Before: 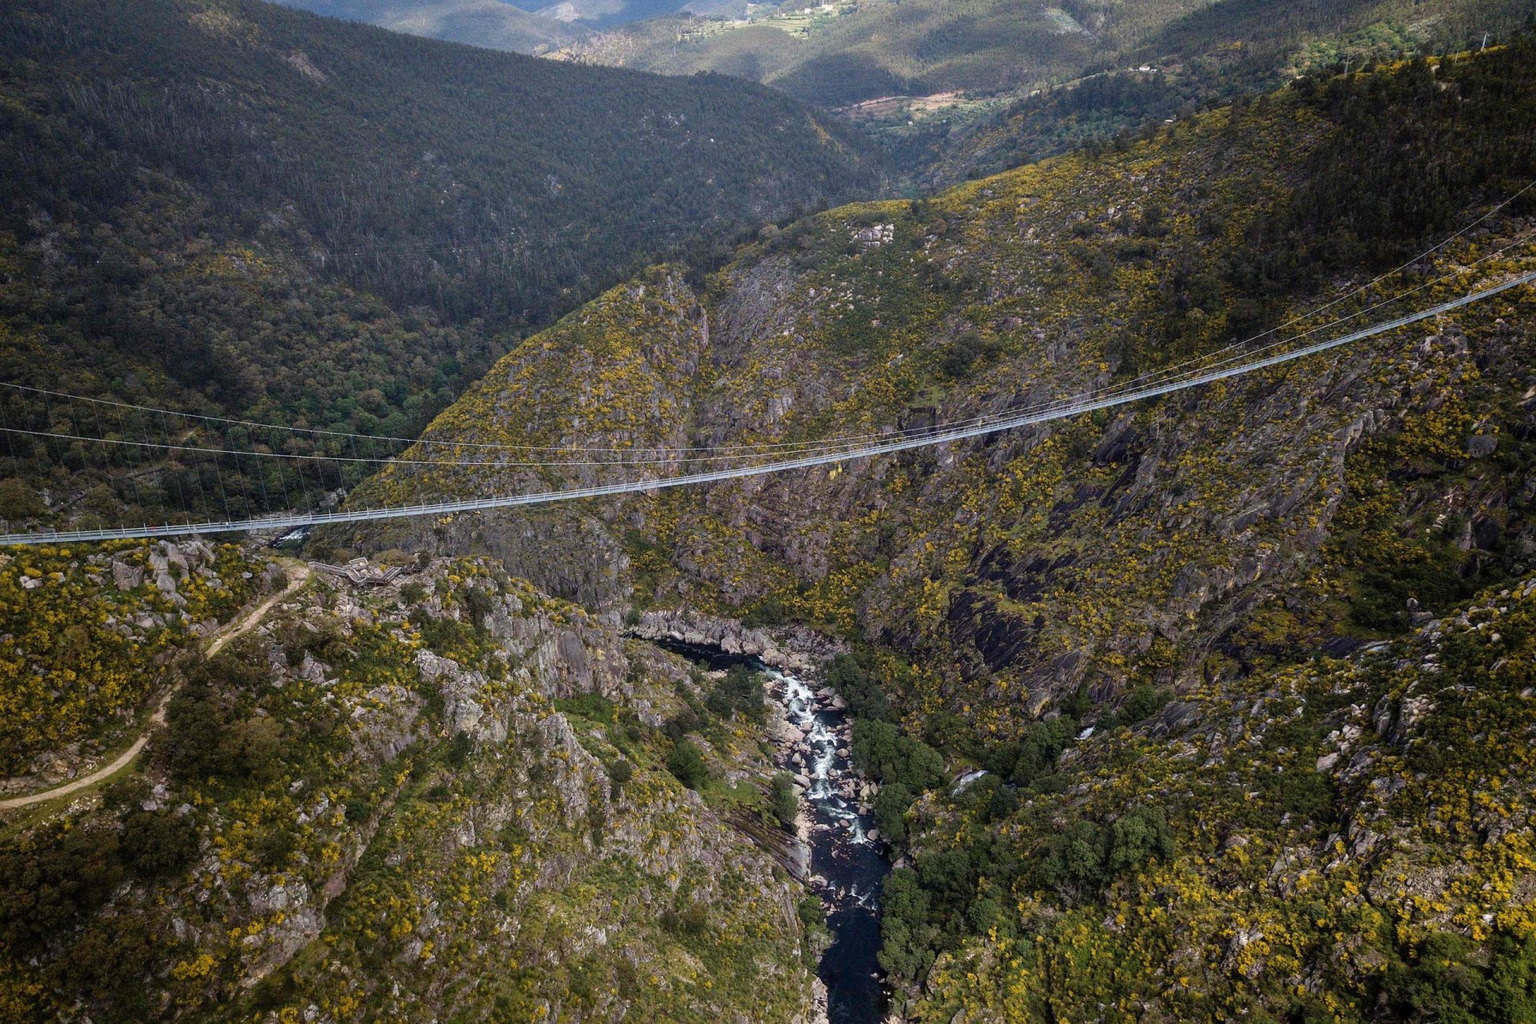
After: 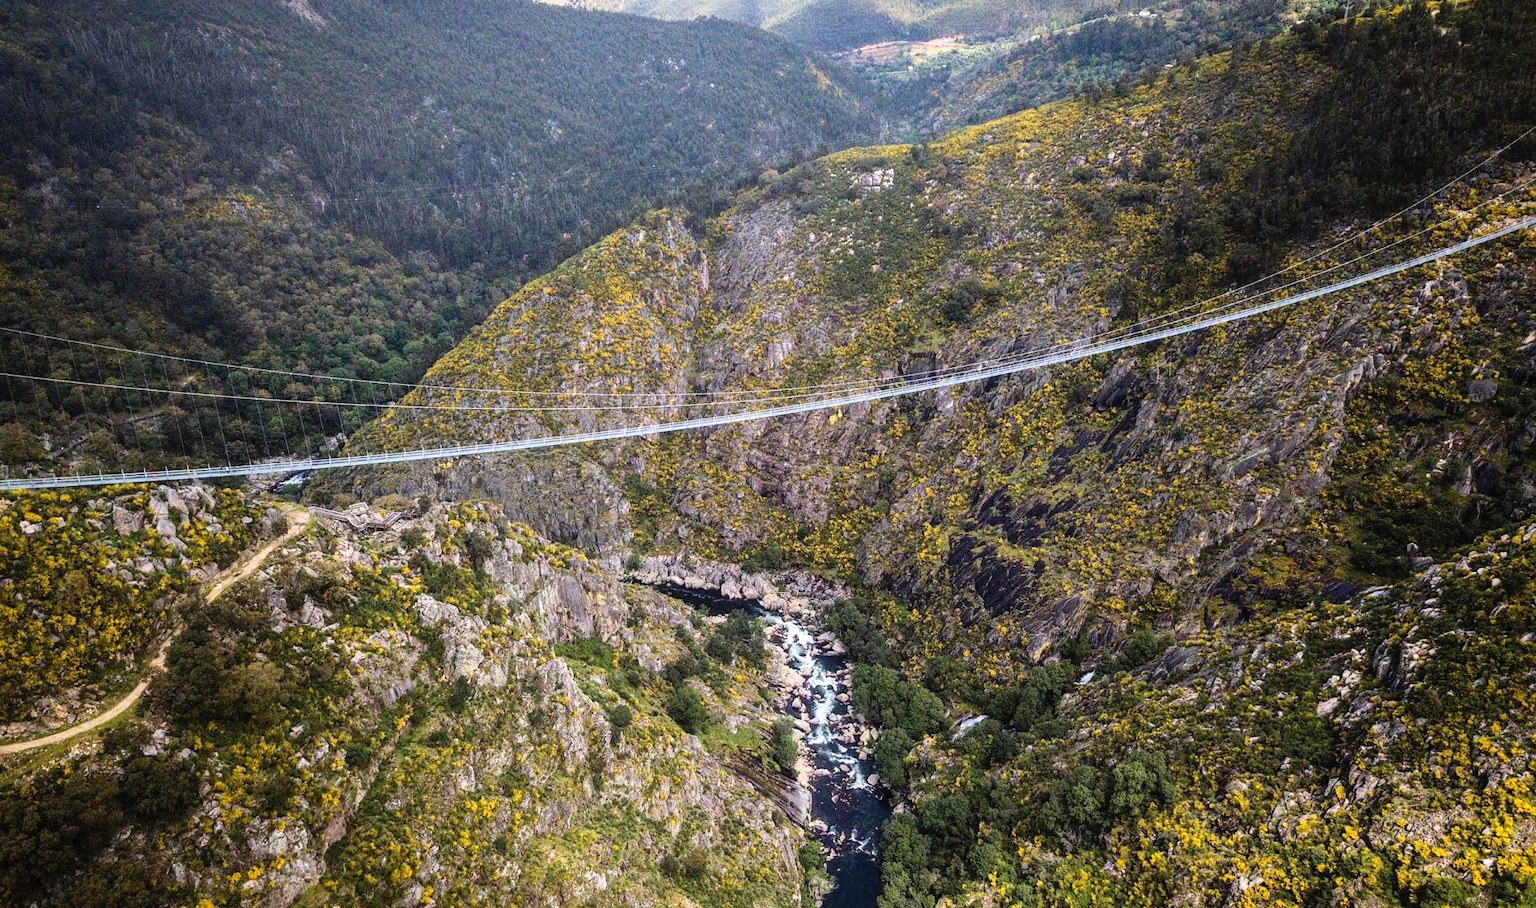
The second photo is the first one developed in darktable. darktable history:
tone equalizer: -8 EV -0.73 EV, -7 EV -0.72 EV, -6 EV -0.593 EV, -5 EV -0.392 EV, -3 EV 0.37 EV, -2 EV 0.6 EV, -1 EV 0.679 EV, +0 EV 0.77 EV
crop and rotate: top 5.449%, bottom 5.77%
contrast brightness saturation: contrast 0.201, brightness 0.163, saturation 0.23
local contrast: detail 109%
